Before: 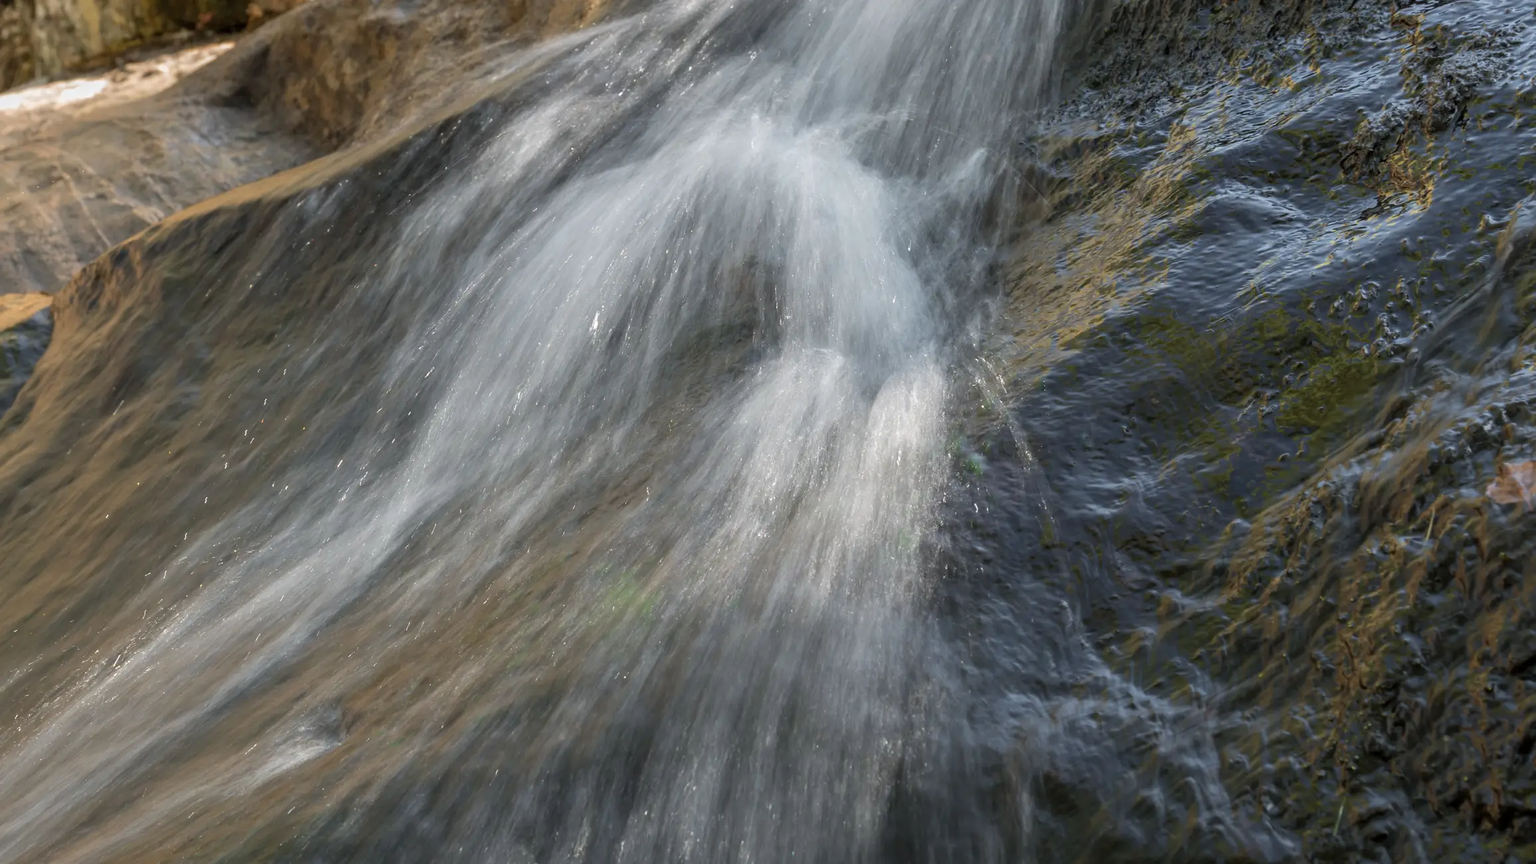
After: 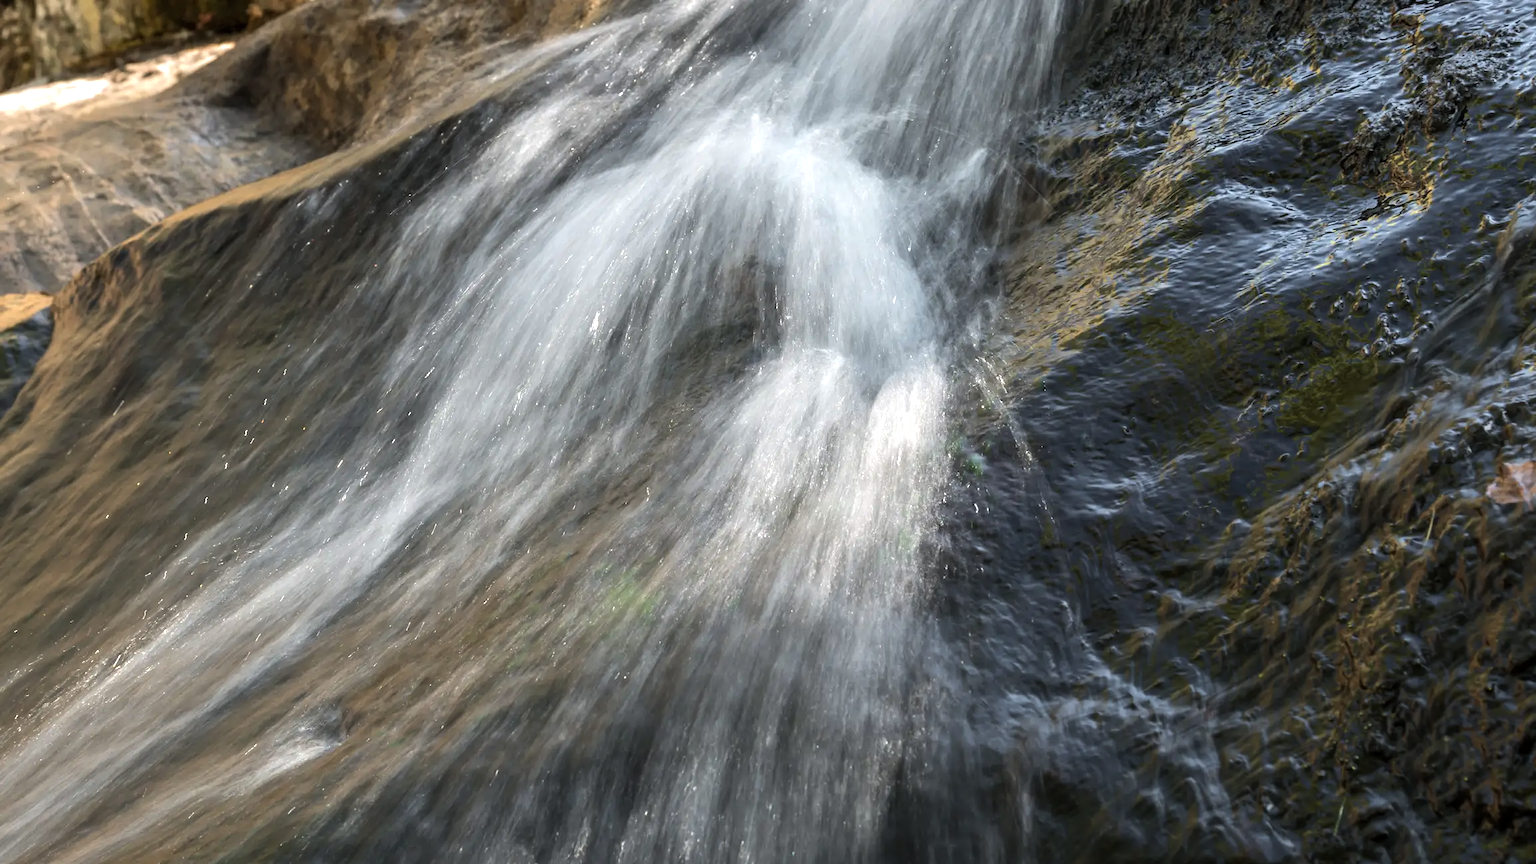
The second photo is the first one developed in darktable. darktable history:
tone equalizer: -8 EV -0.741 EV, -7 EV -0.727 EV, -6 EV -0.606 EV, -5 EV -0.416 EV, -3 EV 0.378 EV, -2 EV 0.6 EV, -1 EV 0.679 EV, +0 EV 0.78 EV, edges refinement/feathering 500, mask exposure compensation -1.57 EV, preserve details no
